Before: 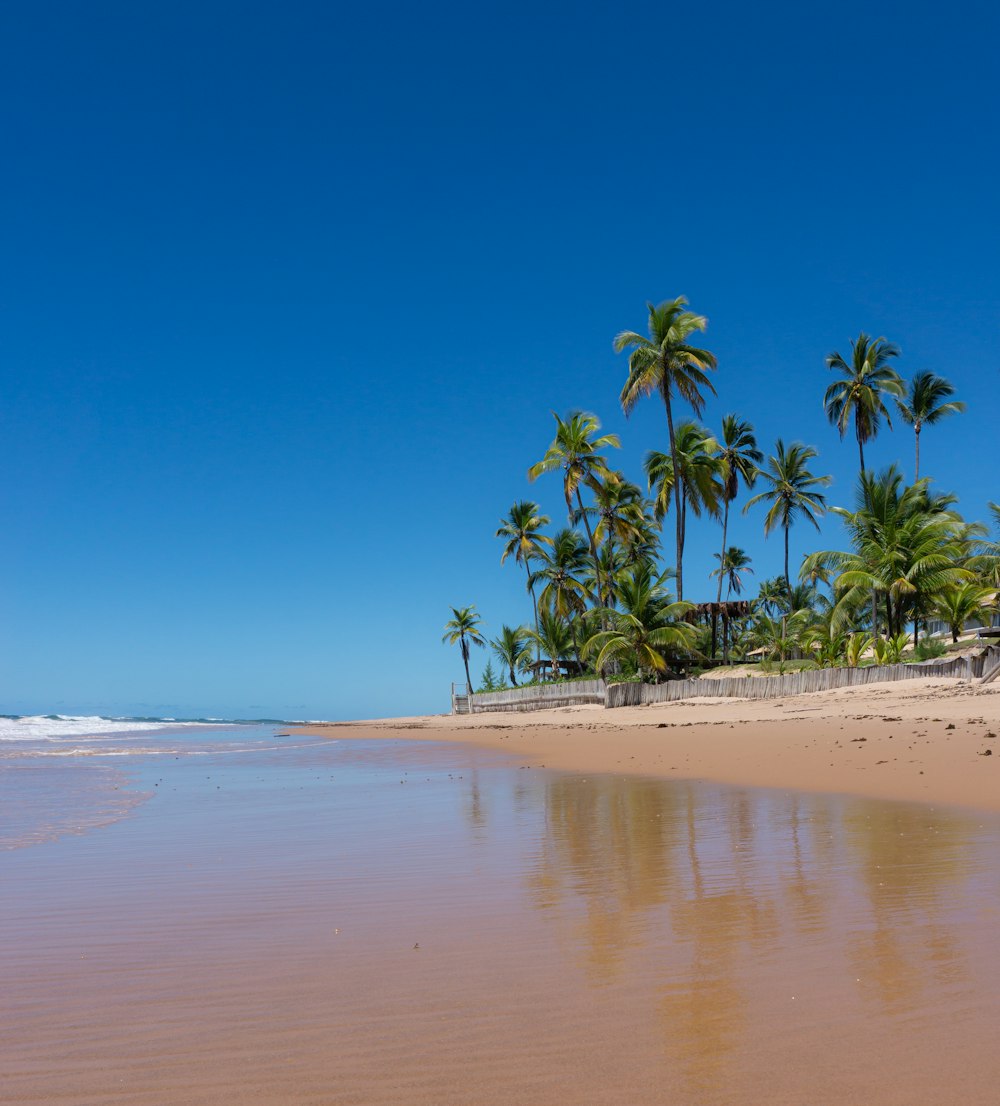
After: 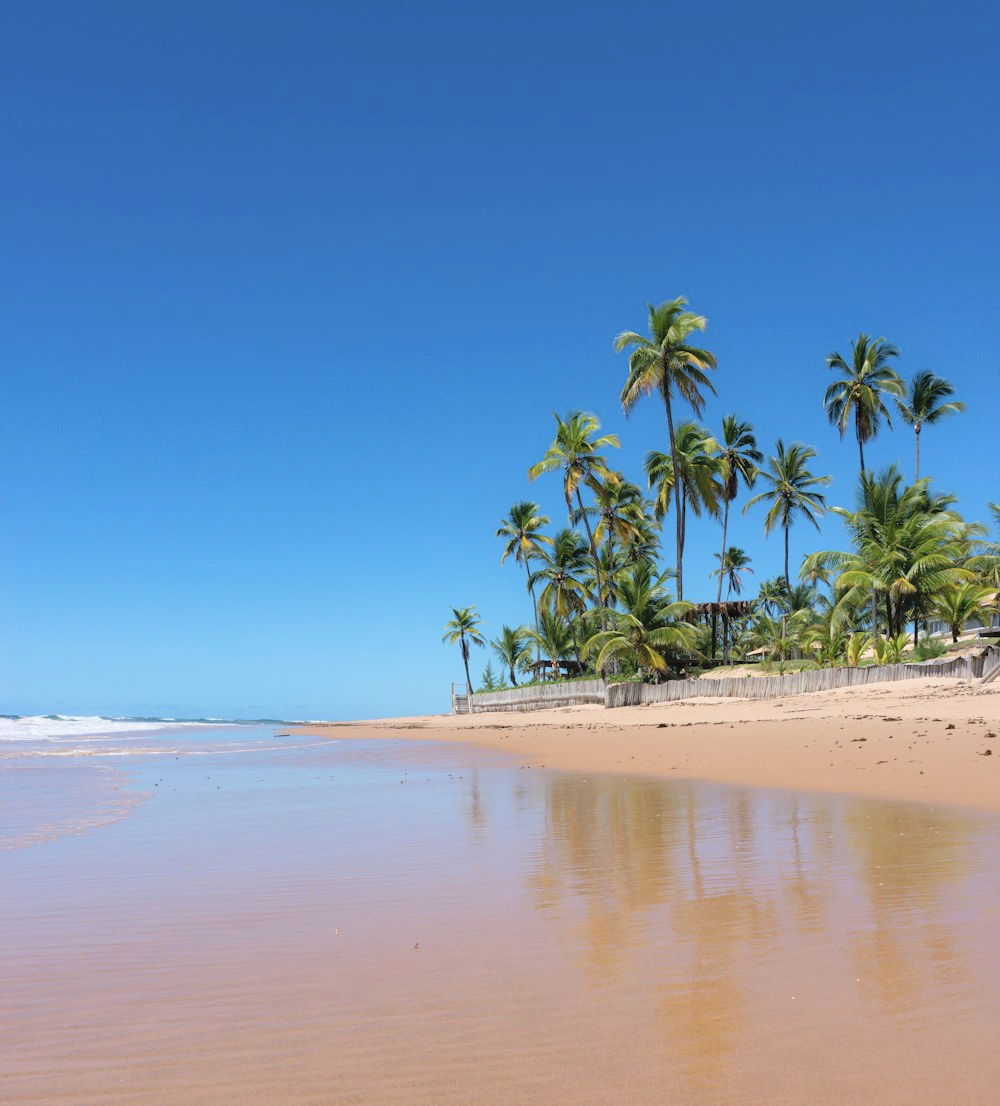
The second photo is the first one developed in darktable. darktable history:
contrast brightness saturation: contrast 0.137, brightness 0.225
